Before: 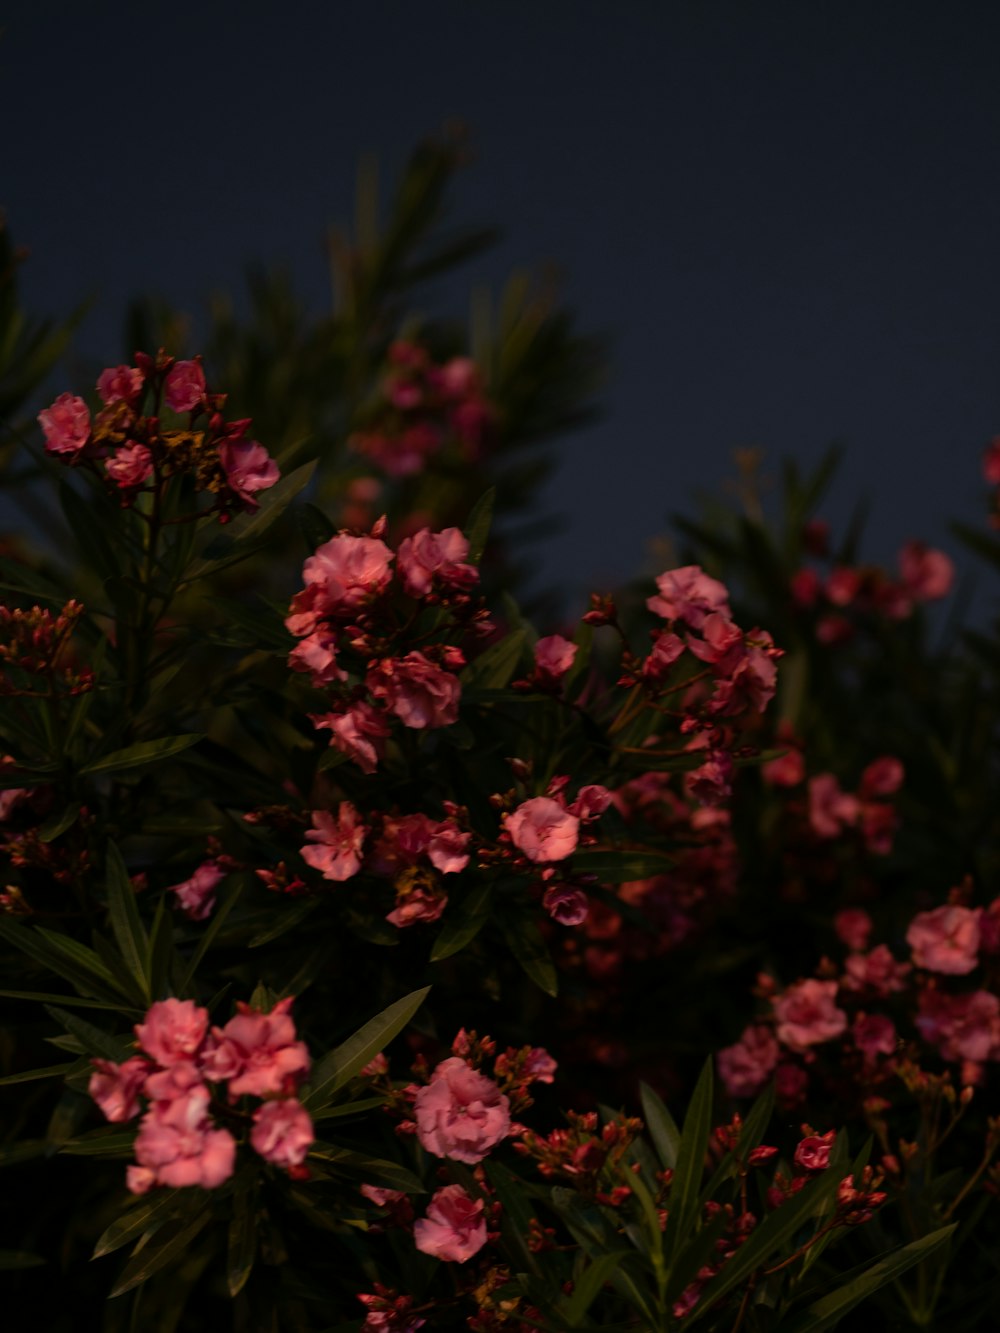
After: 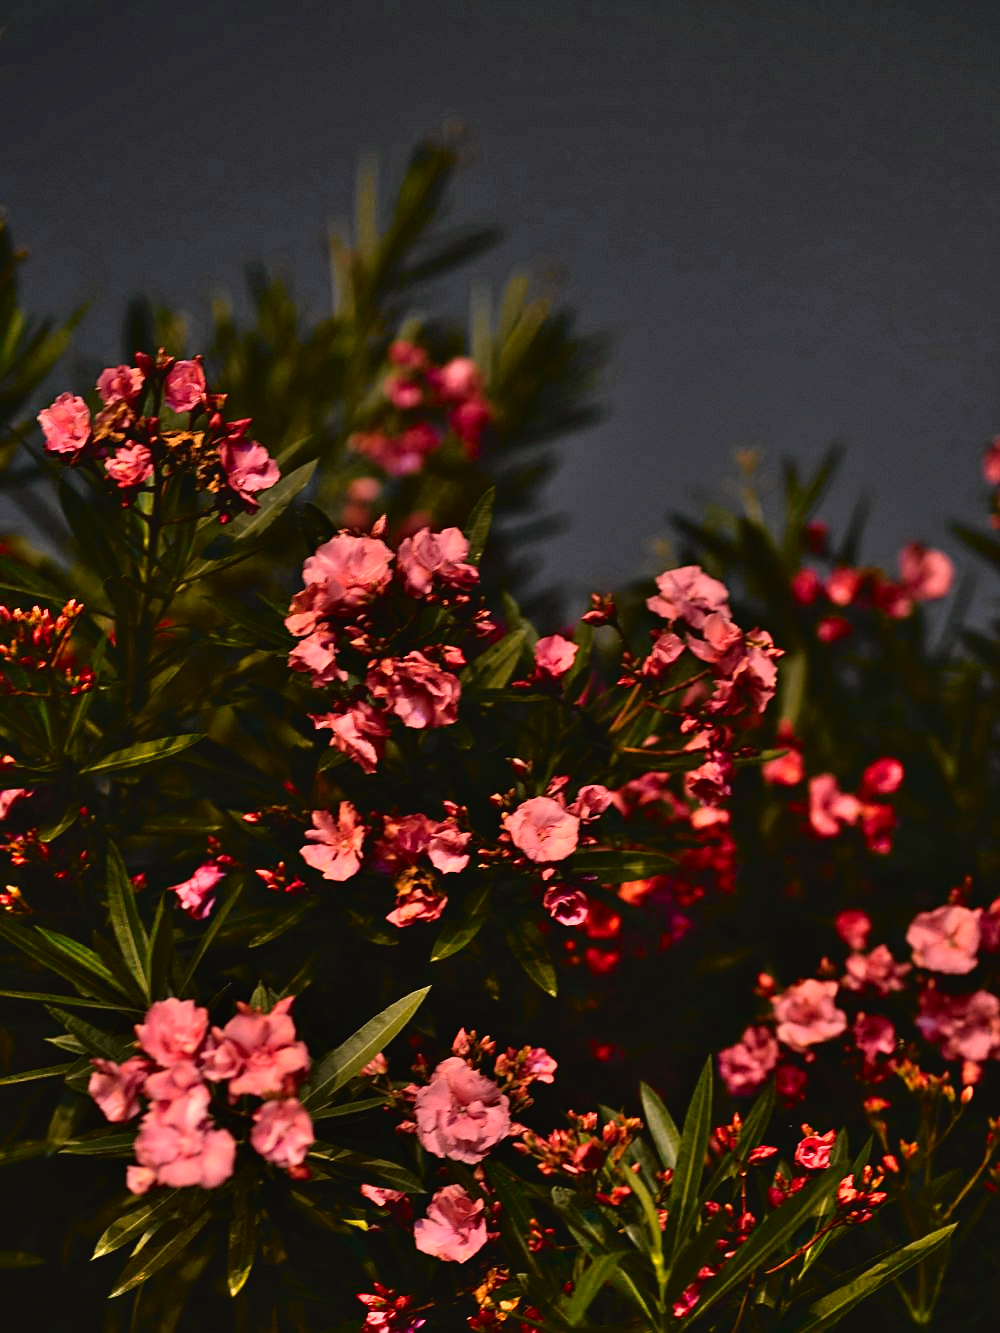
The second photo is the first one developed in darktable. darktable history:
shadows and highlights: radius 45.53, white point adjustment 6.52, compress 79.22%, soften with gaussian
sharpen: on, module defaults
tone curve: curves: ch0 [(0, 0.019) (0.066, 0.043) (0.189, 0.182) (0.368, 0.407) (0.501, 0.564) (0.677, 0.729) (0.851, 0.861) (0.997, 0.959)]; ch1 [(0, 0) (0.187, 0.121) (0.388, 0.346) (0.437, 0.409) (0.474, 0.472) (0.499, 0.501) (0.514, 0.507) (0.548, 0.557) (0.653, 0.663) (0.812, 0.856) (1, 1)]; ch2 [(0, 0) (0.246, 0.214) (0.421, 0.427) (0.459, 0.484) (0.5, 0.504) (0.518, 0.516) (0.529, 0.548) (0.56, 0.576) (0.607, 0.63) (0.744, 0.734) (0.867, 0.821) (0.993, 0.889)], color space Lab, independent channels, preserve colors none
exposure: black level correction 0, exposure 0.697 EV, compensate highlight preservation false
